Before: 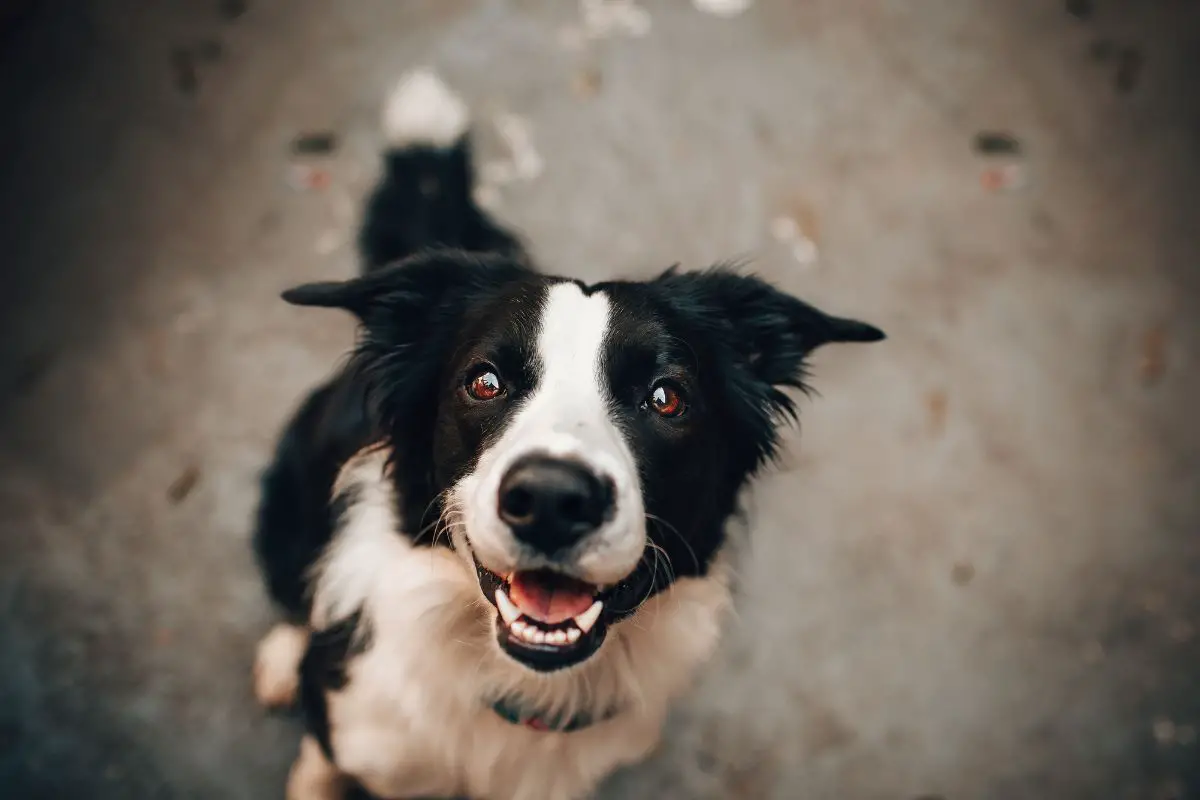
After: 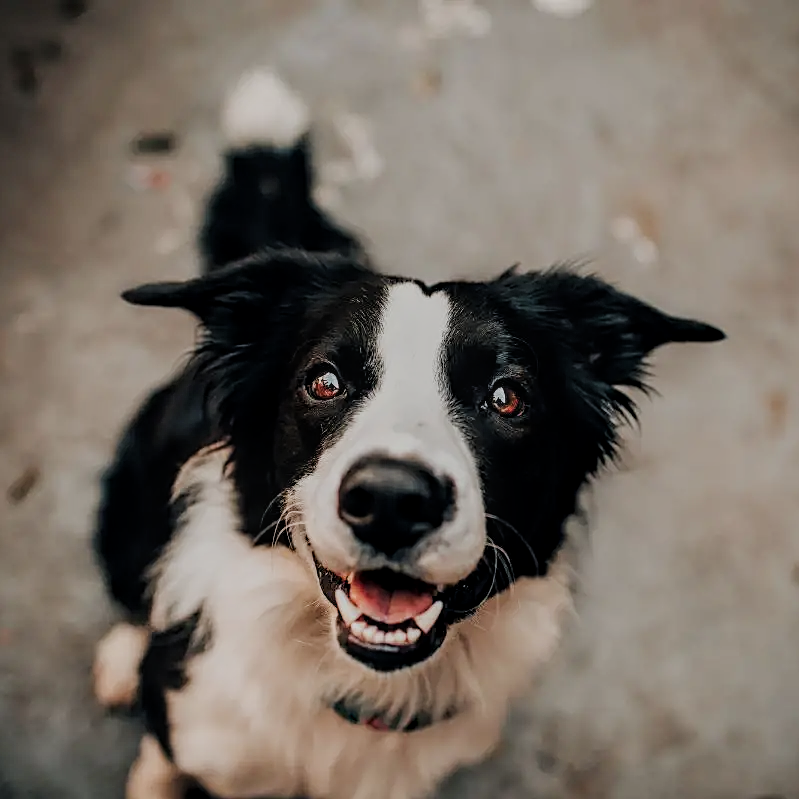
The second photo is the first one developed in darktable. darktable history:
sharpen: on, module defaults
crop and rotate: left 13.342%, right 19.991%
local contrast: on, module defaults
filmic rgb: black relative exposure -7.32 EV, white relative exposure 5.09 EV, hardness 3.2
